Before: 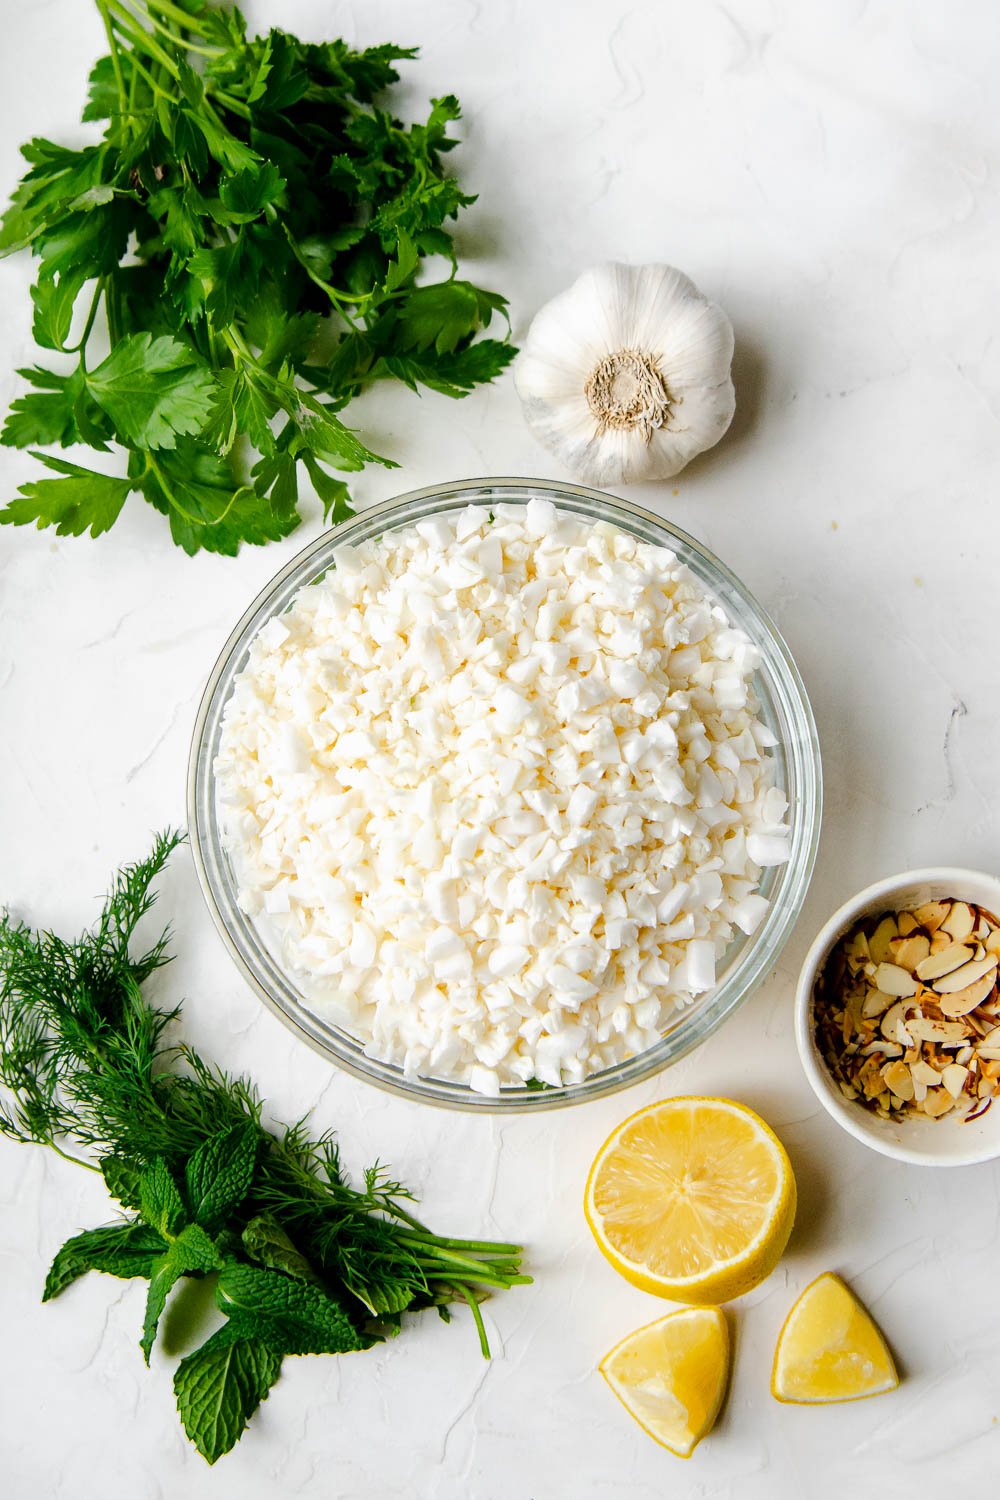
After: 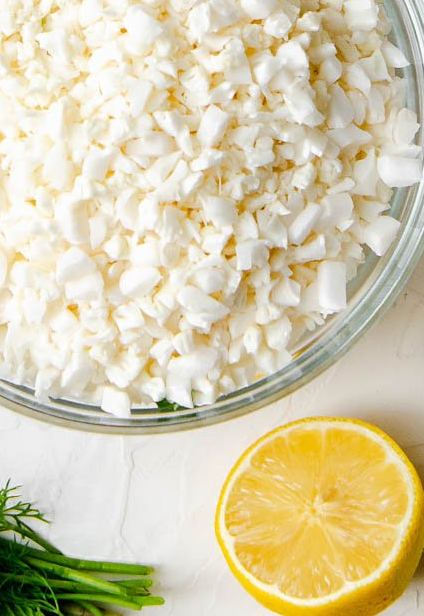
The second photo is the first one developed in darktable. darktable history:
crop: left 36.979%, top 45.291%, right 20.601%, bottom 13.624%
